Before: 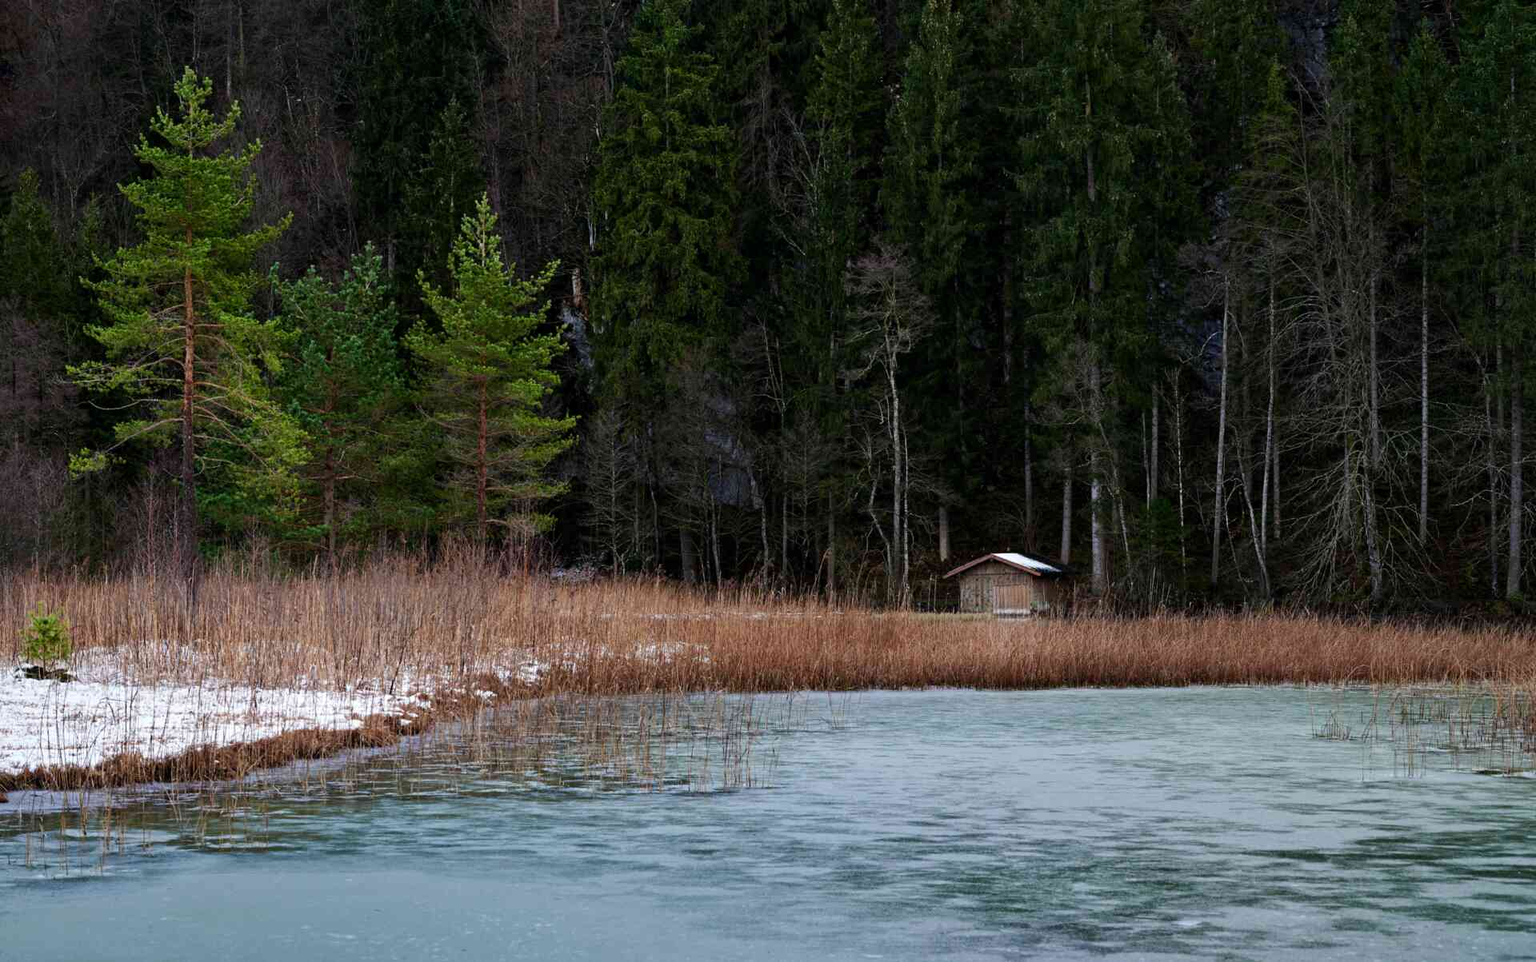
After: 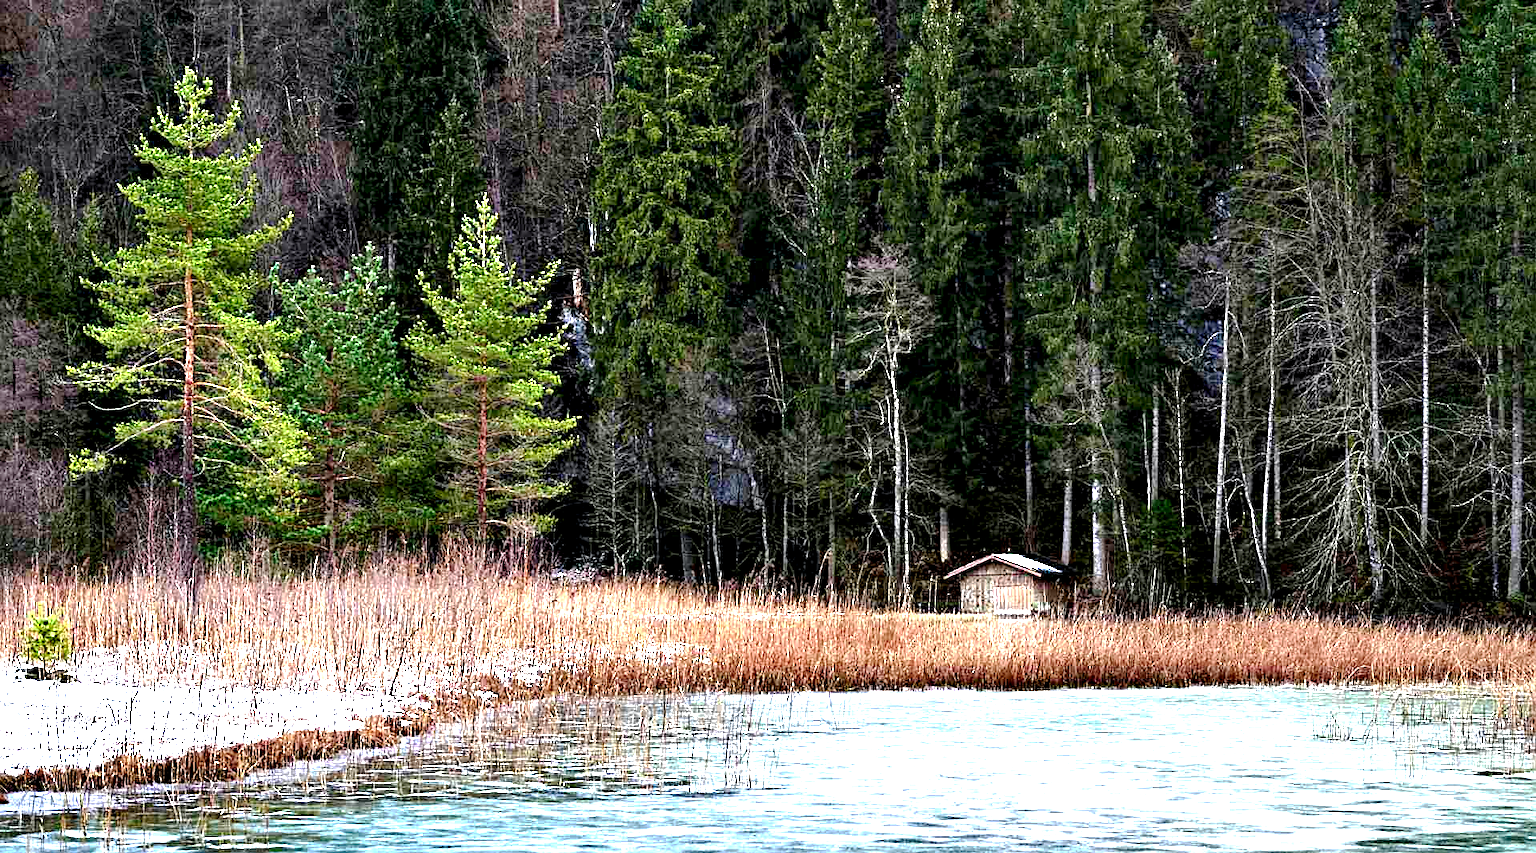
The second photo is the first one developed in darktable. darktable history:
sharpen: on, module defaults
exposure: black level correction 0.001, exposure 1.827 EV, compensate exposure bias true, compensate highlight preservation false
base curve: curves: ch0 [(0, 0) (0.235, 0.266) (0.503, 0.496) (0.786, 0.72) (1, 1)], preserve colors none
crop and rotate: top 0%, bottom 11.354%
contrast equalizer: octaves 7, y [[0.6 ×6], [0.55 ×6], [0 ×6], [0 ×6], [0 ×6]]
